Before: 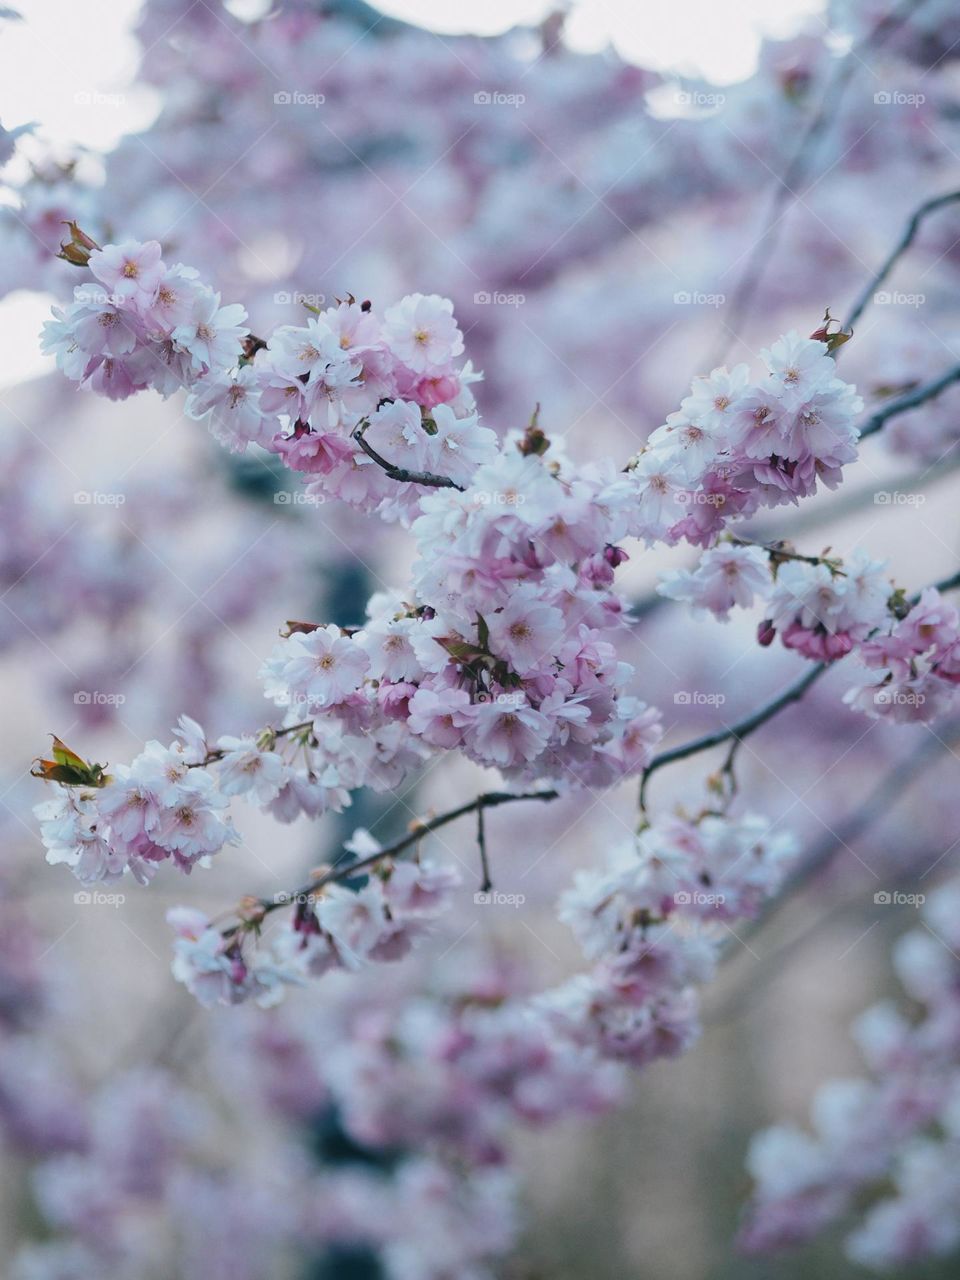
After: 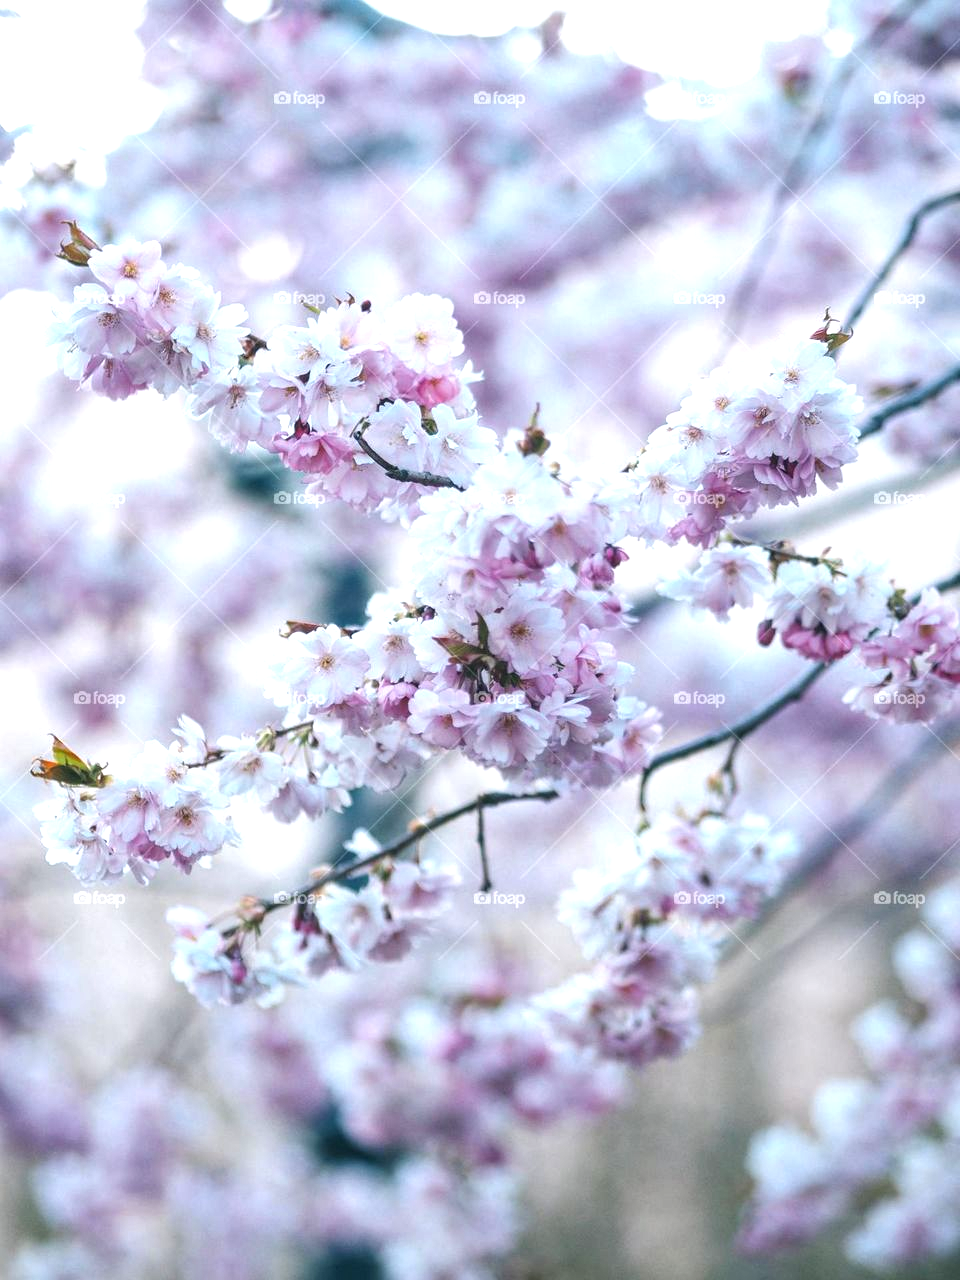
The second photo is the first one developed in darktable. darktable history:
local contrast: on, module defaults
exposure: black level correction -0.001, exposure 0.906 EV, compensate exposure bias true, compensate highlight preservation false
